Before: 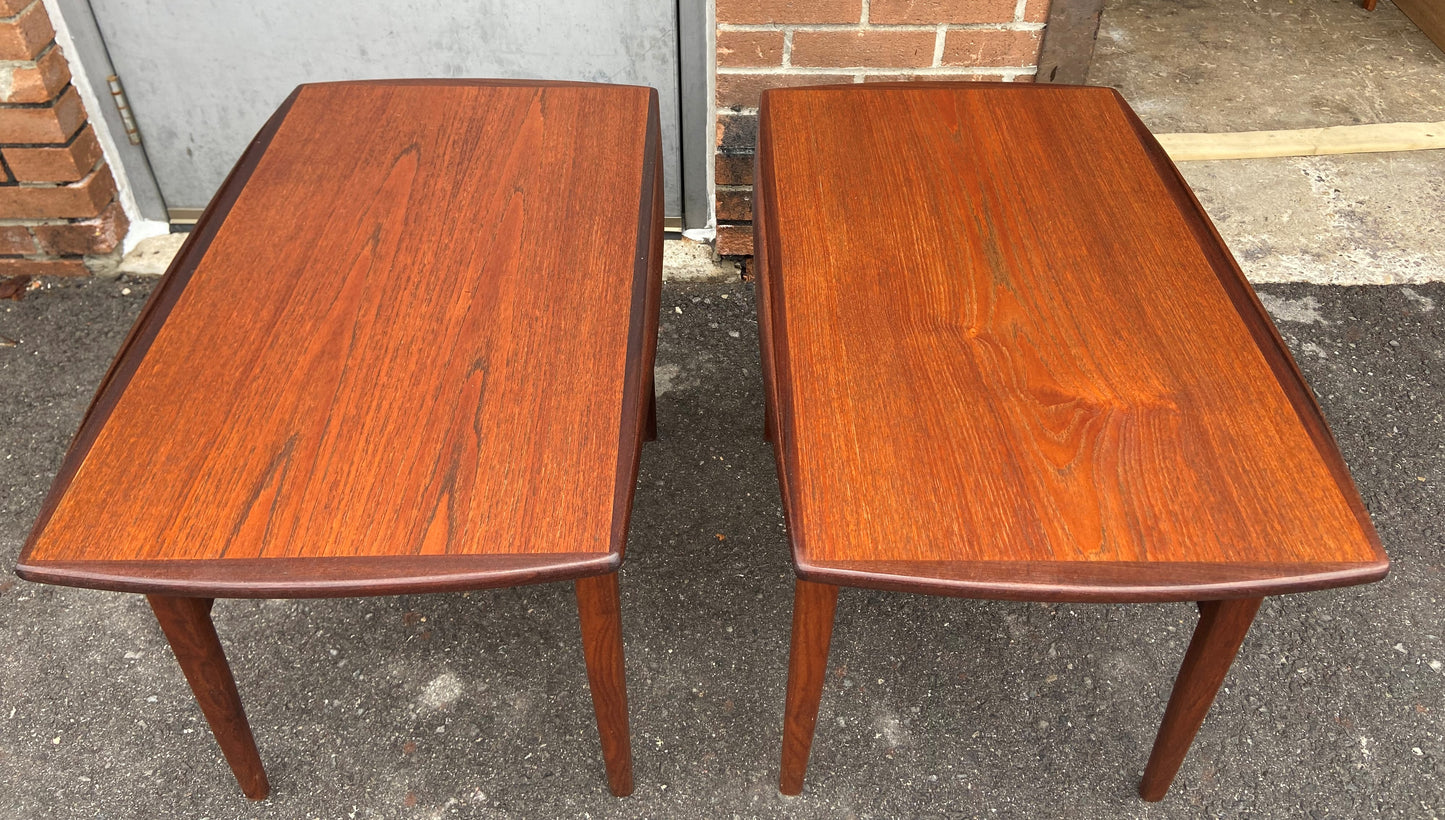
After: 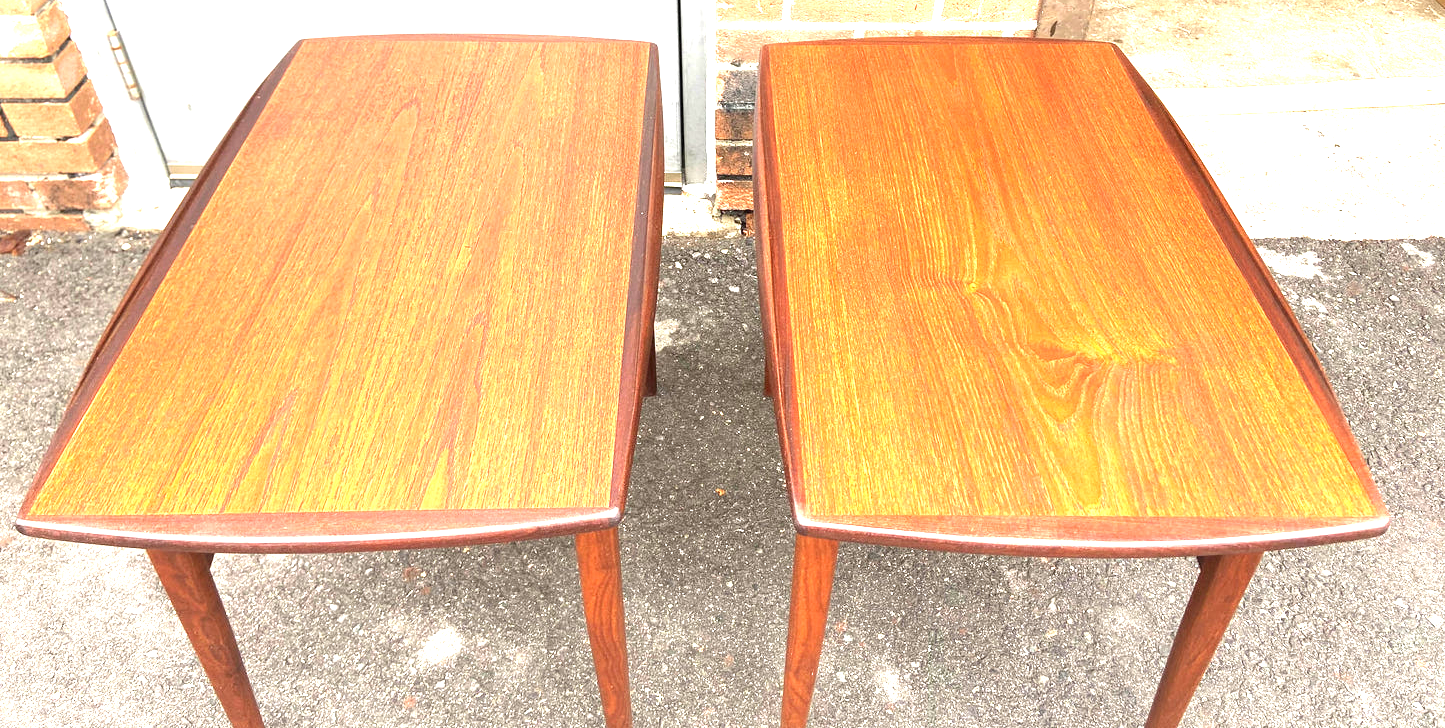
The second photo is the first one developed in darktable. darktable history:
exposure: black level correction 0, exposure 2.088 EV, compensate exposure bias true, compensate highlight preservation false
crop and rotate: top 5.609%, bottom 5.609%
